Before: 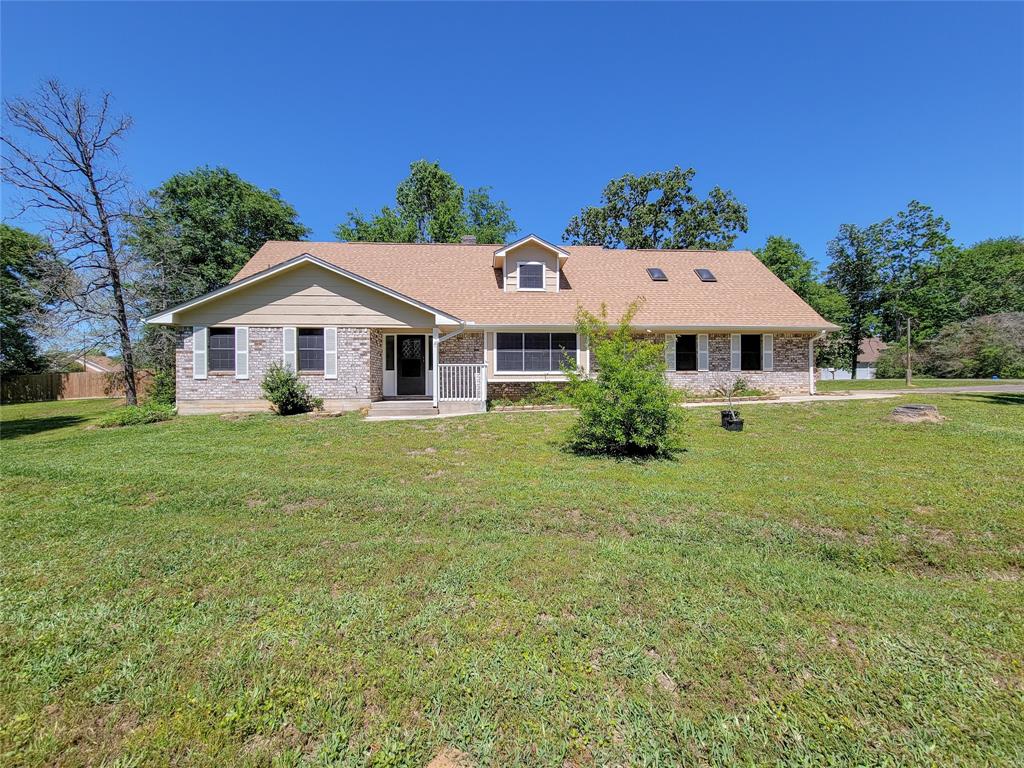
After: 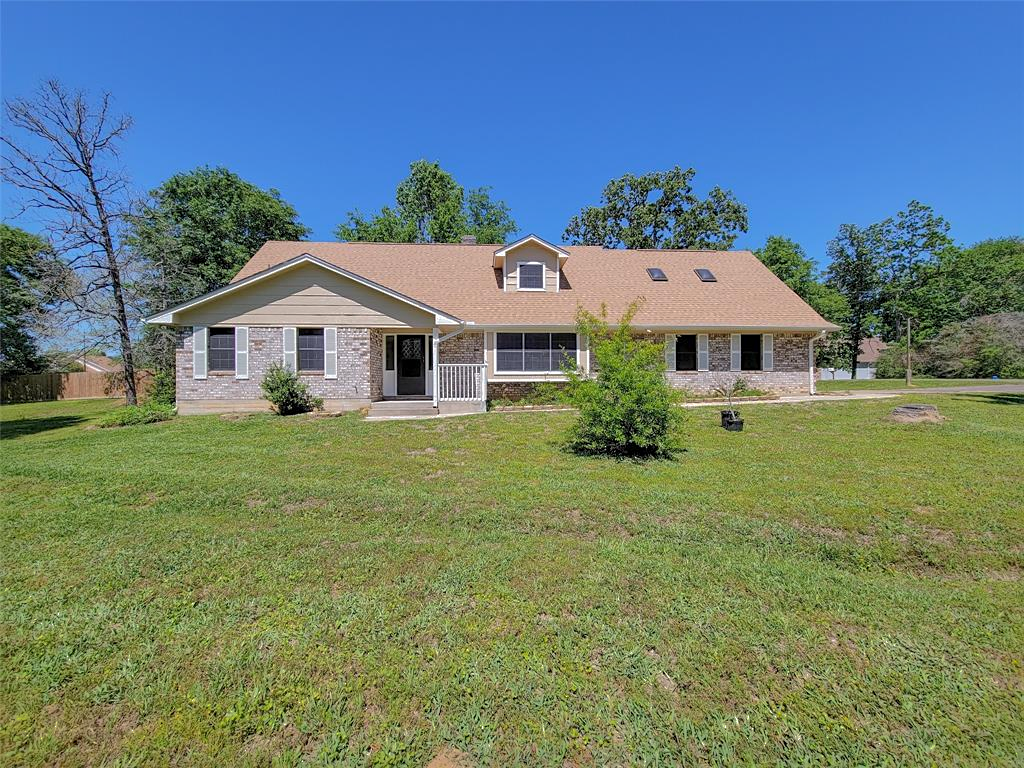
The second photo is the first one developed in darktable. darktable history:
shadows and highlights: shadows 38.25, highlights -74.9
sharpen: amount 0.208
